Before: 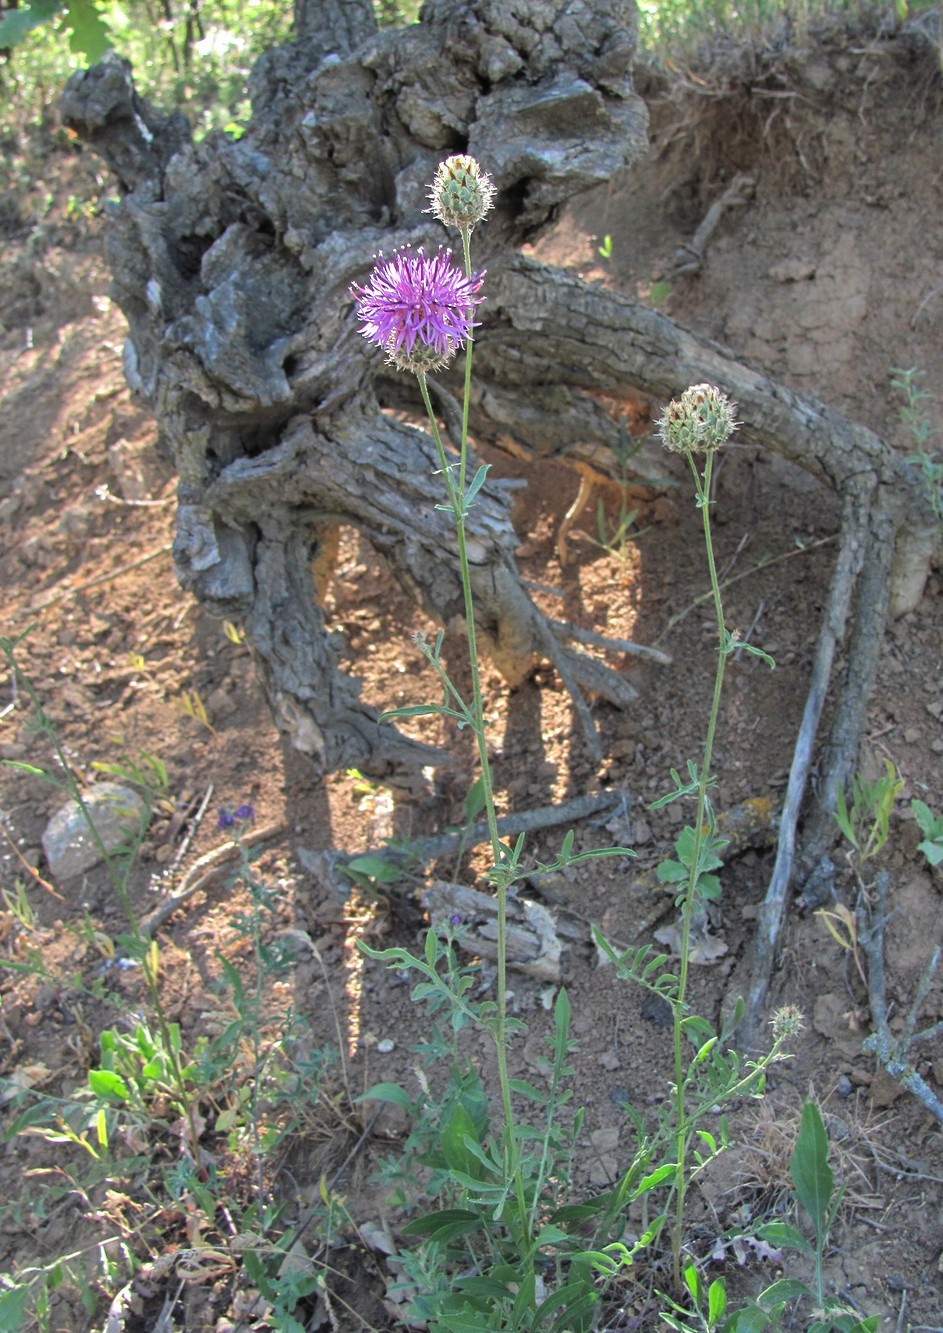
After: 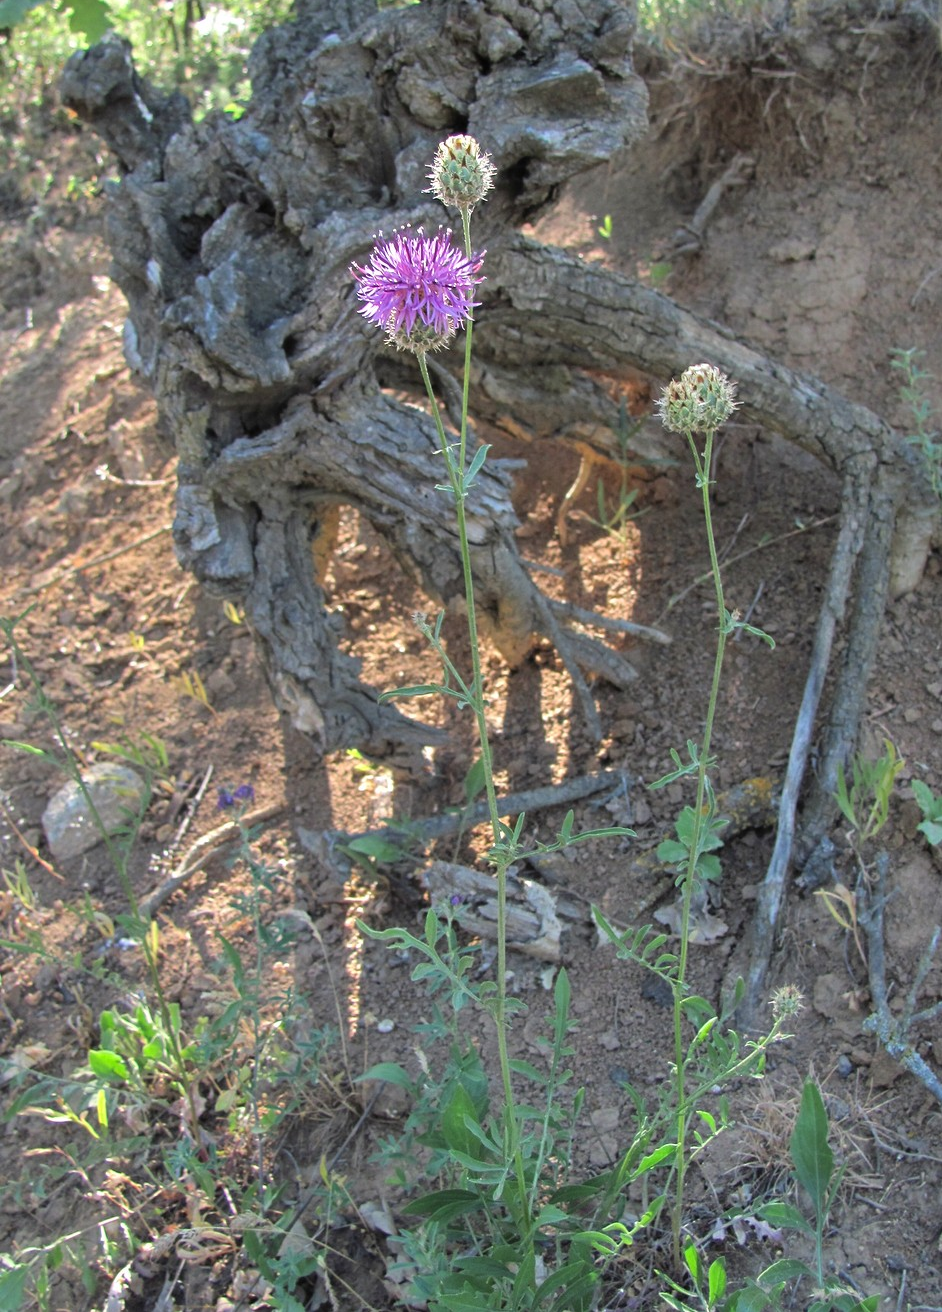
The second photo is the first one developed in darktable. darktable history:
crop: top 1.524%, right 0.051%
